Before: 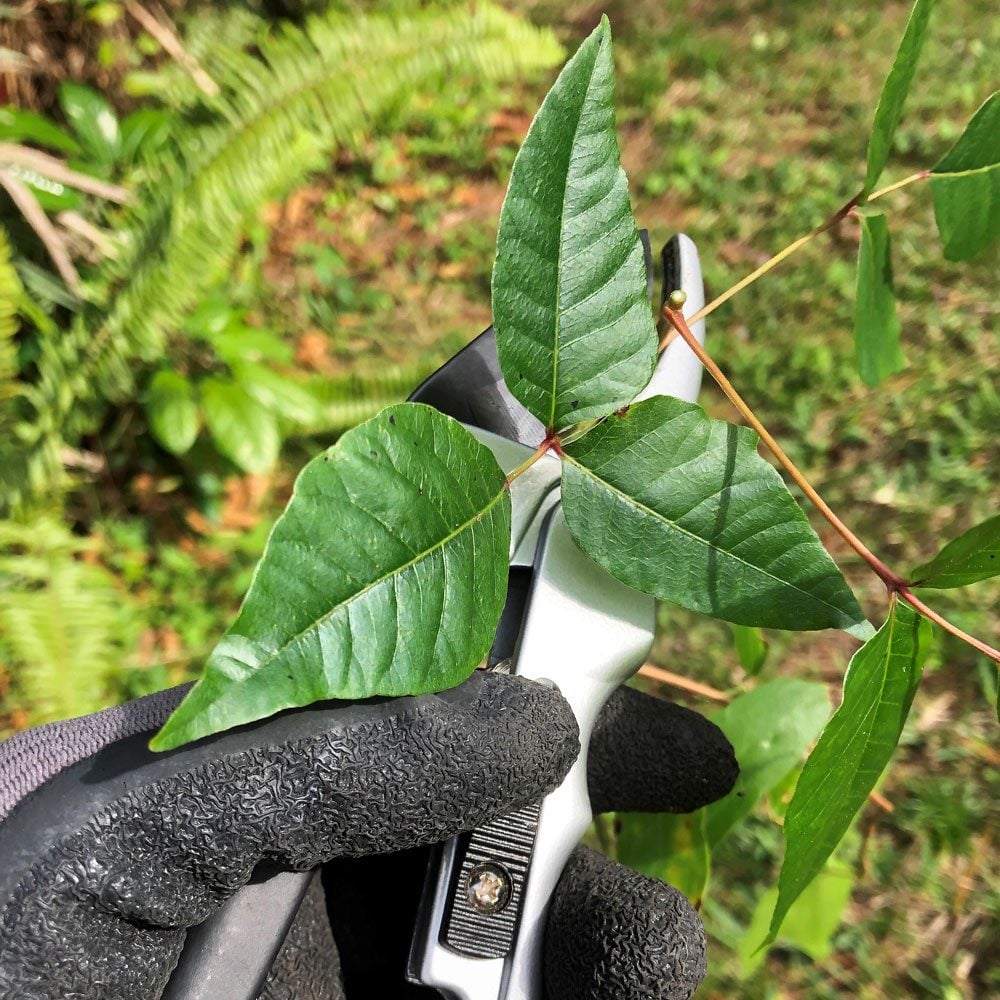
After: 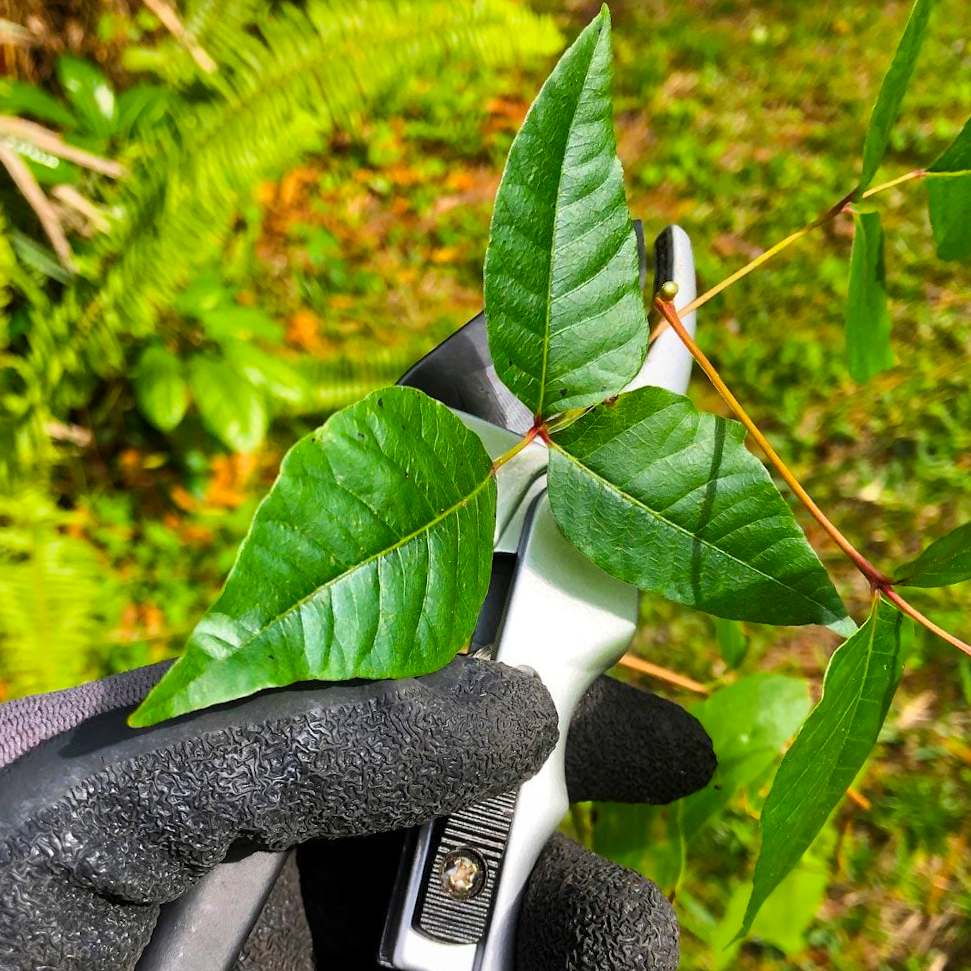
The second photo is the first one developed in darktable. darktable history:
color balance rgb: linear chroma grading › global chroma 15%, perceptual saturation grading › global saturation 30%
crop and rotate: angle -1.69°
